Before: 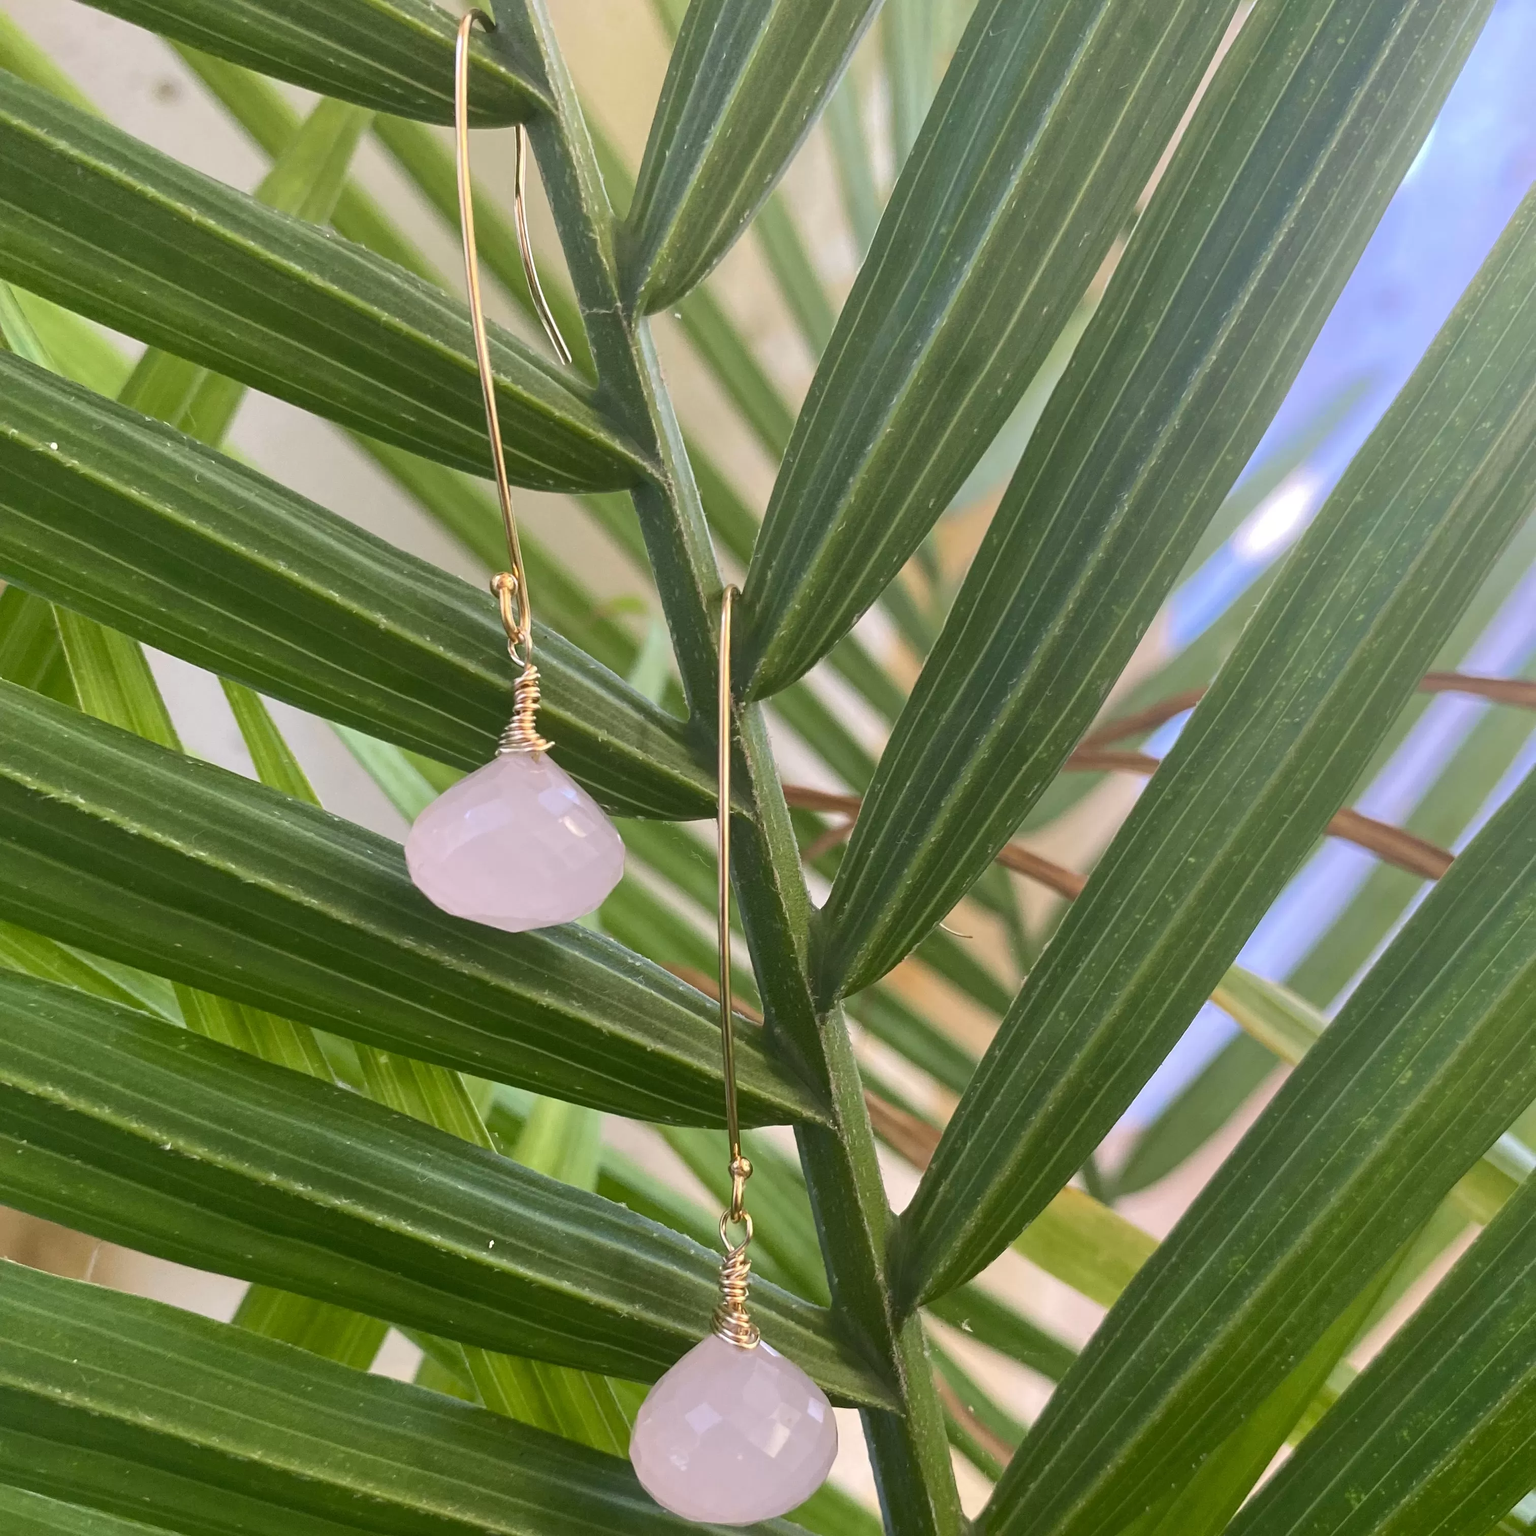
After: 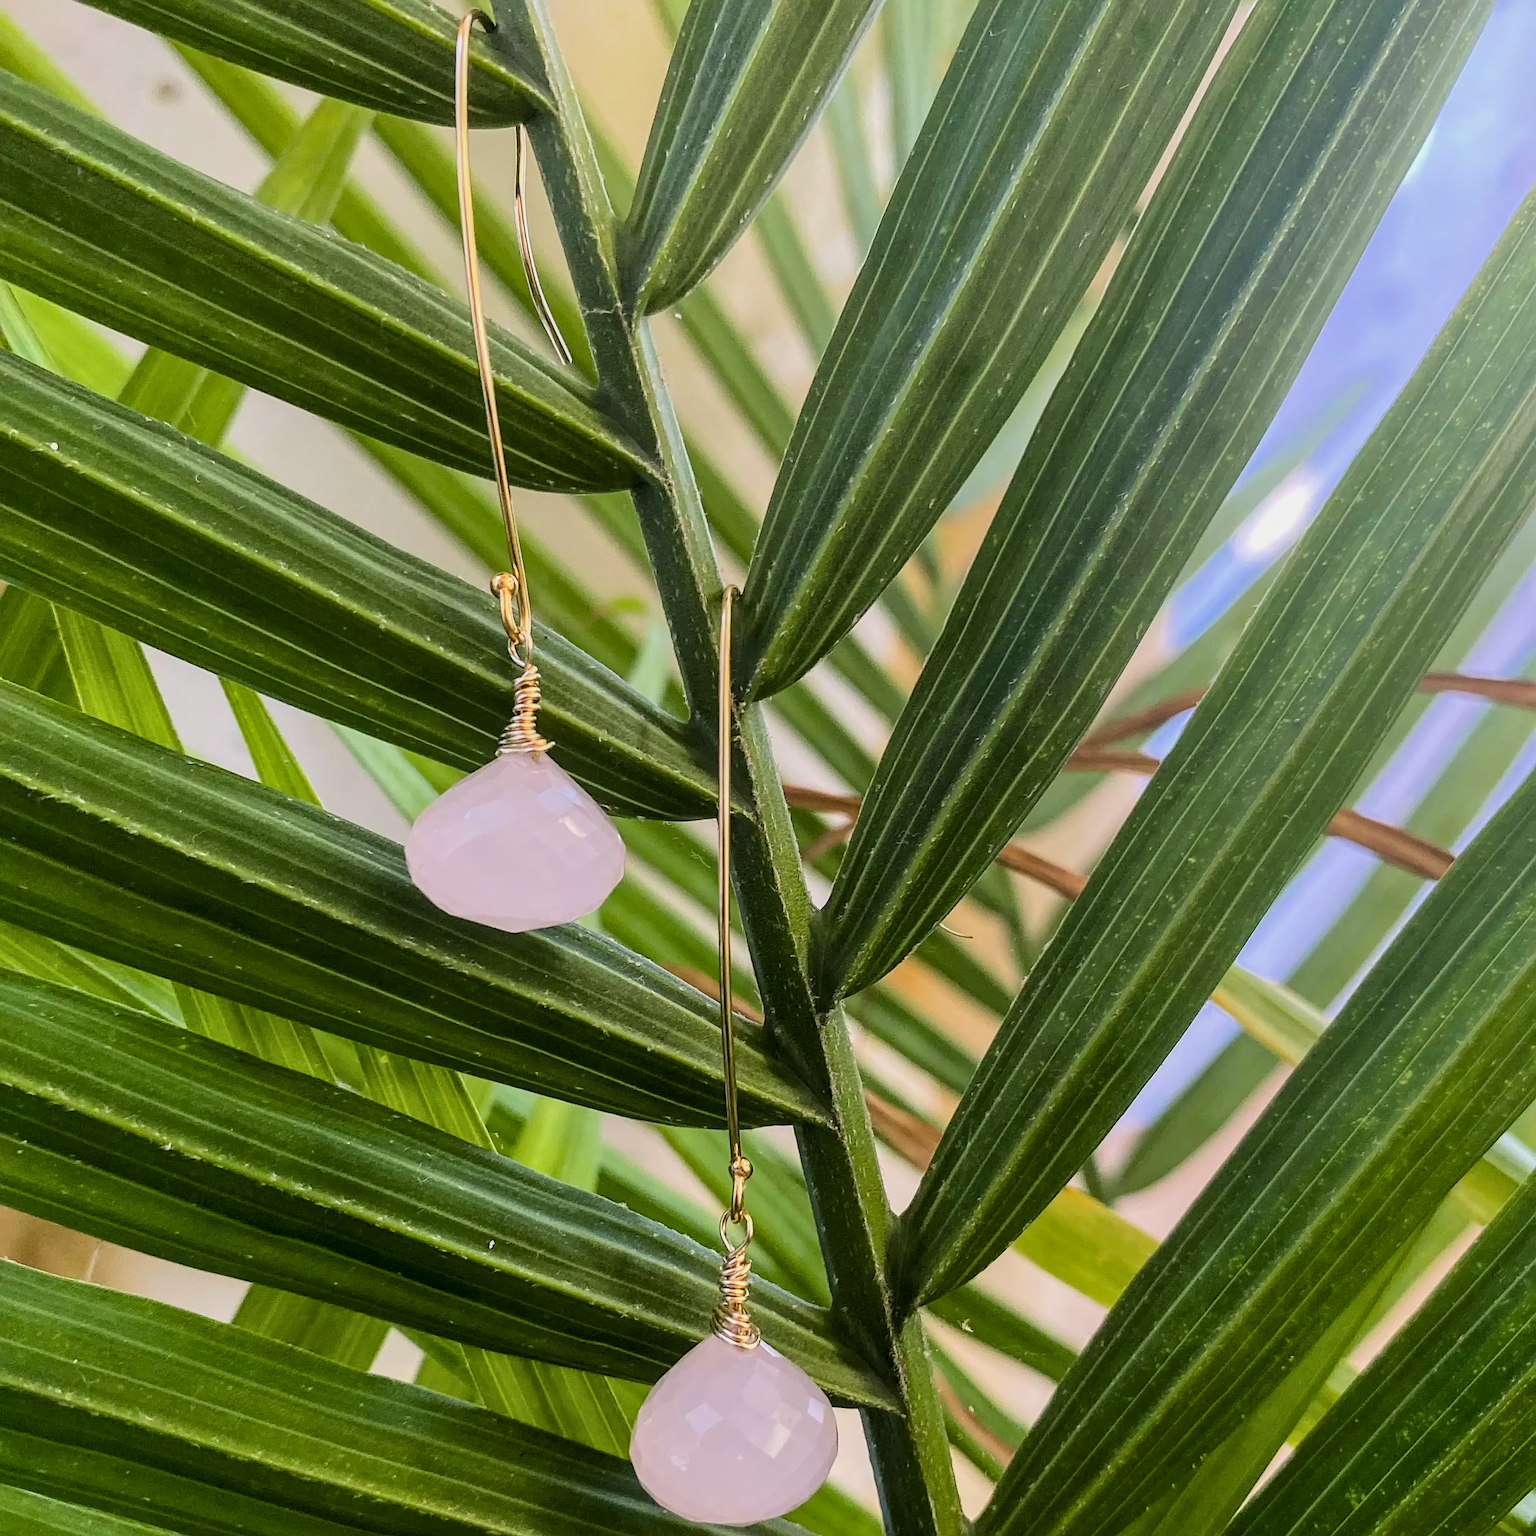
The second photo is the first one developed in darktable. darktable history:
local contrast: on, module defaults
sharpen: on, module defaults
filmic rgb: black relative exposure -5 EV, hardness 2.88, contrast 1.3
color balance rgb: perceptual saturation grading › global saturation 20%, global vibrance 20%
